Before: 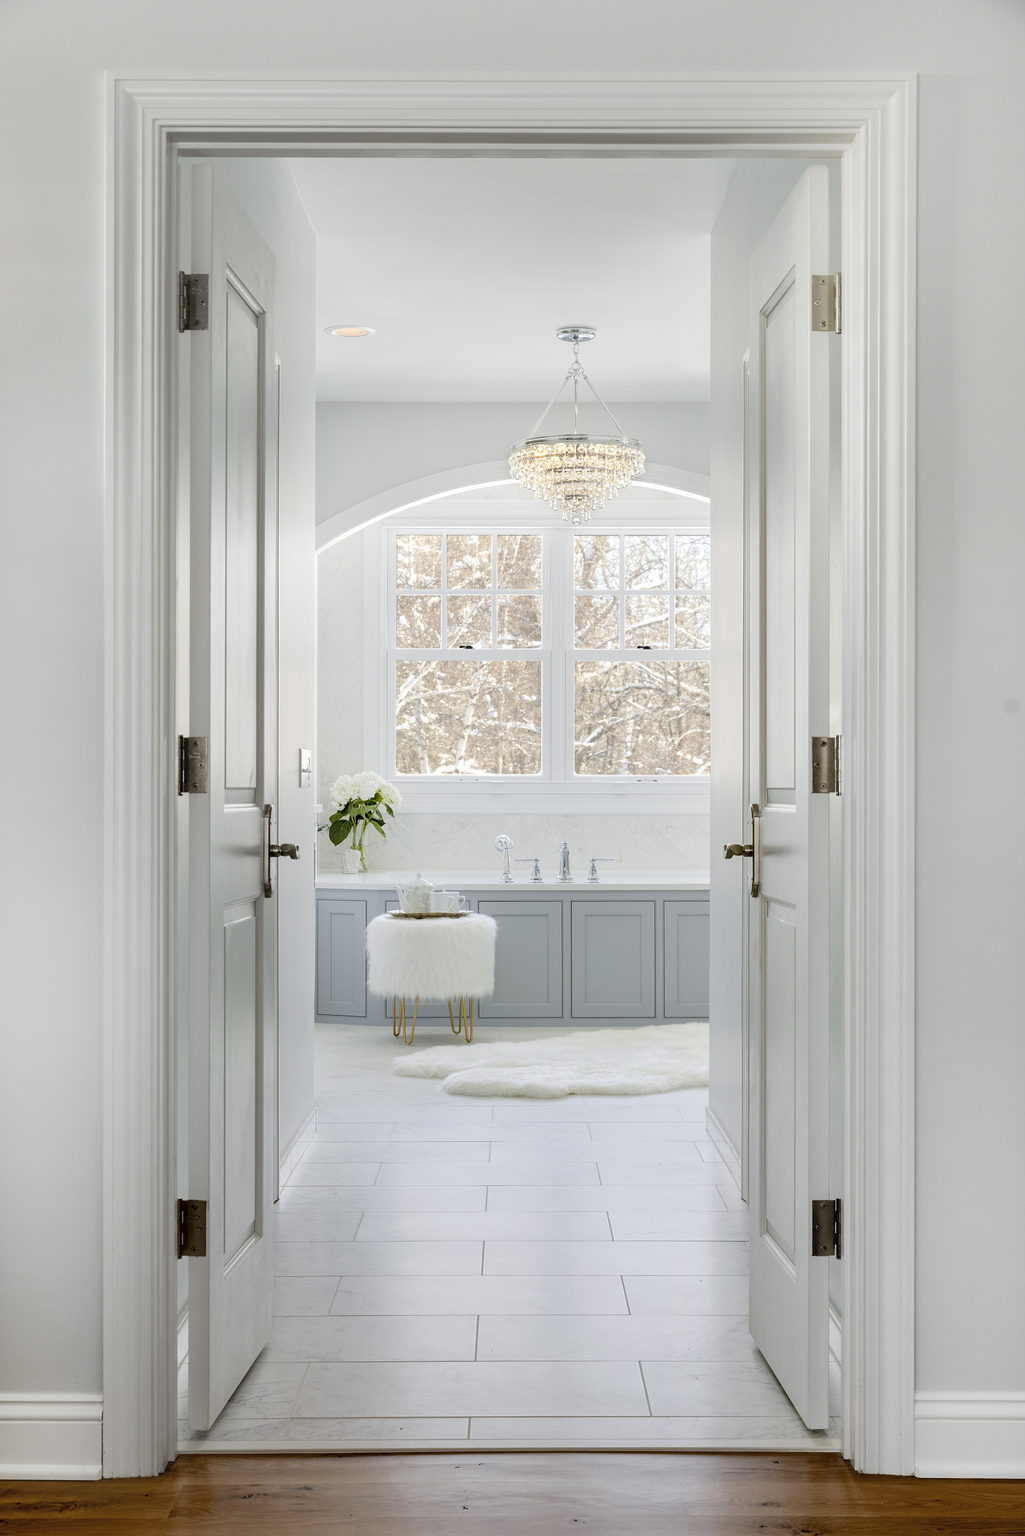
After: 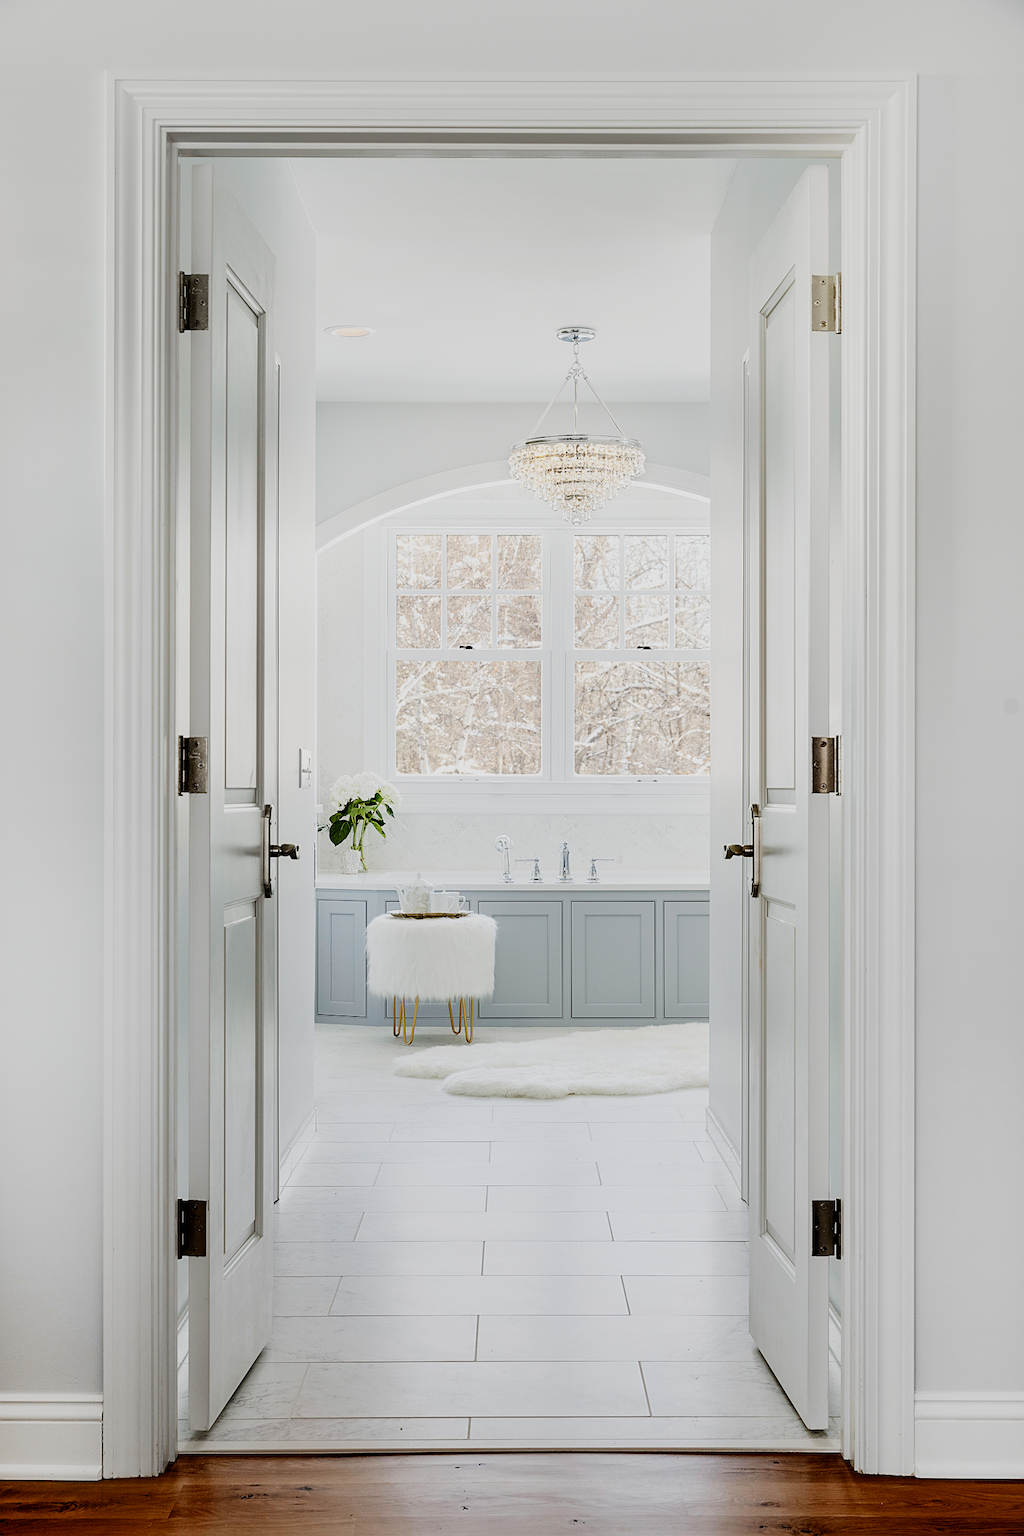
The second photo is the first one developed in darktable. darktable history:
sharpen: on, module defaults
sigmoid: contrast 1.69, skew -0.23, preserve hue 0%, red attenuation 0.1, red rotation 0.035, green attenuation 0.1, green rotation -0.017, blue attenuation 0.15, blue rotation -0.052, base primaries Rec2020
